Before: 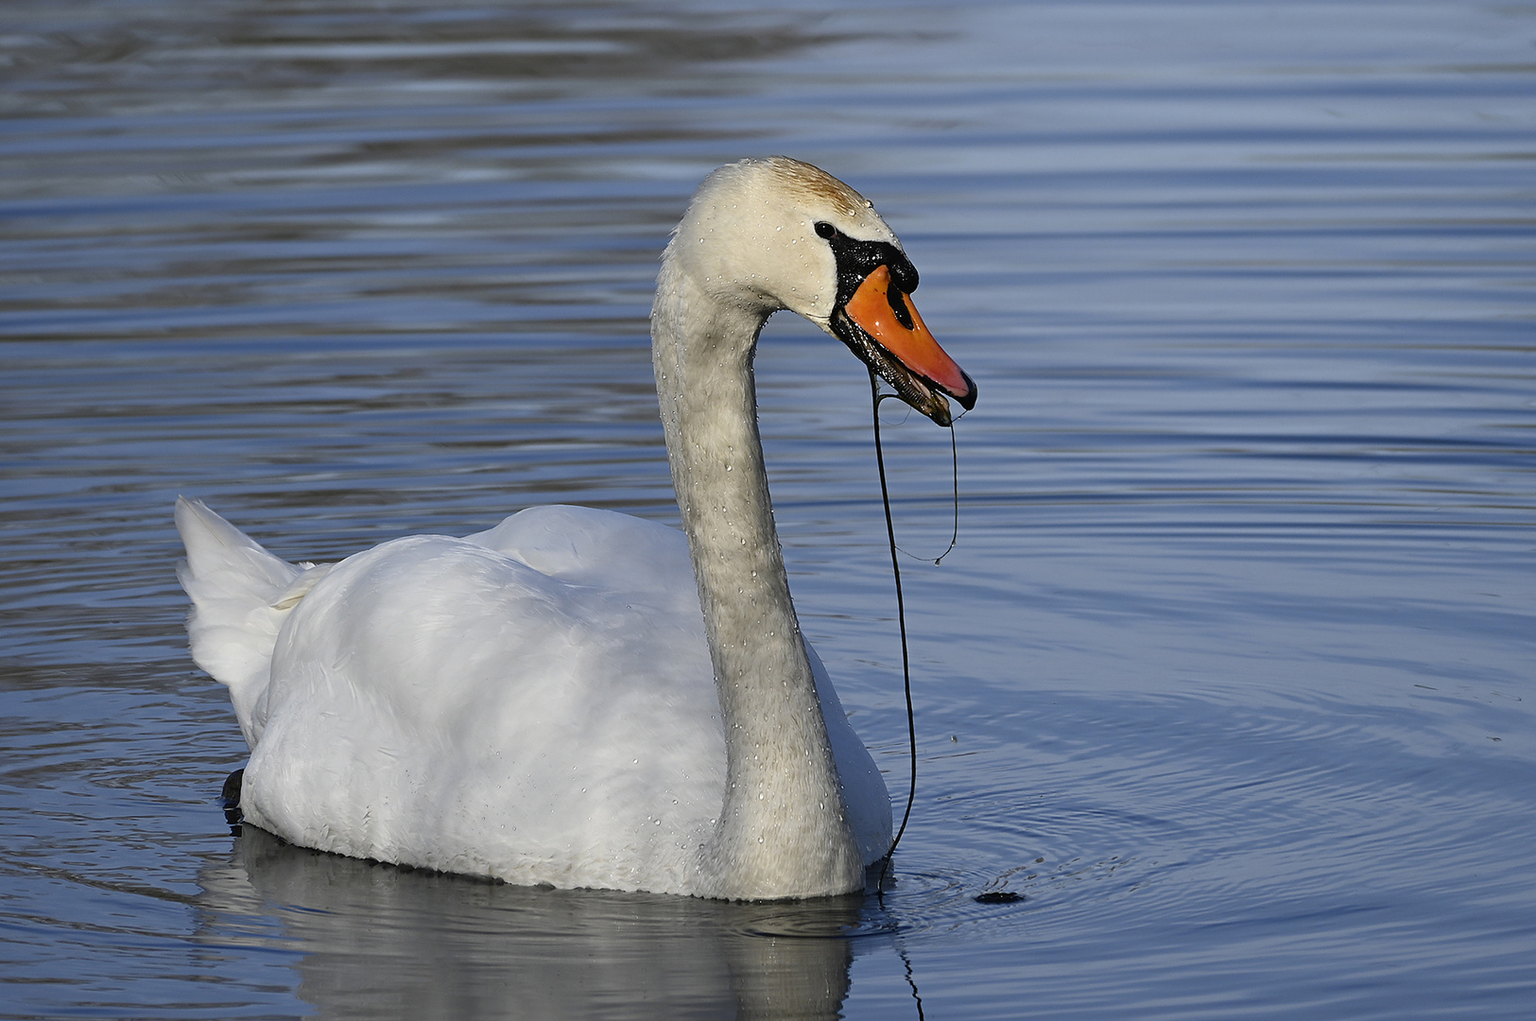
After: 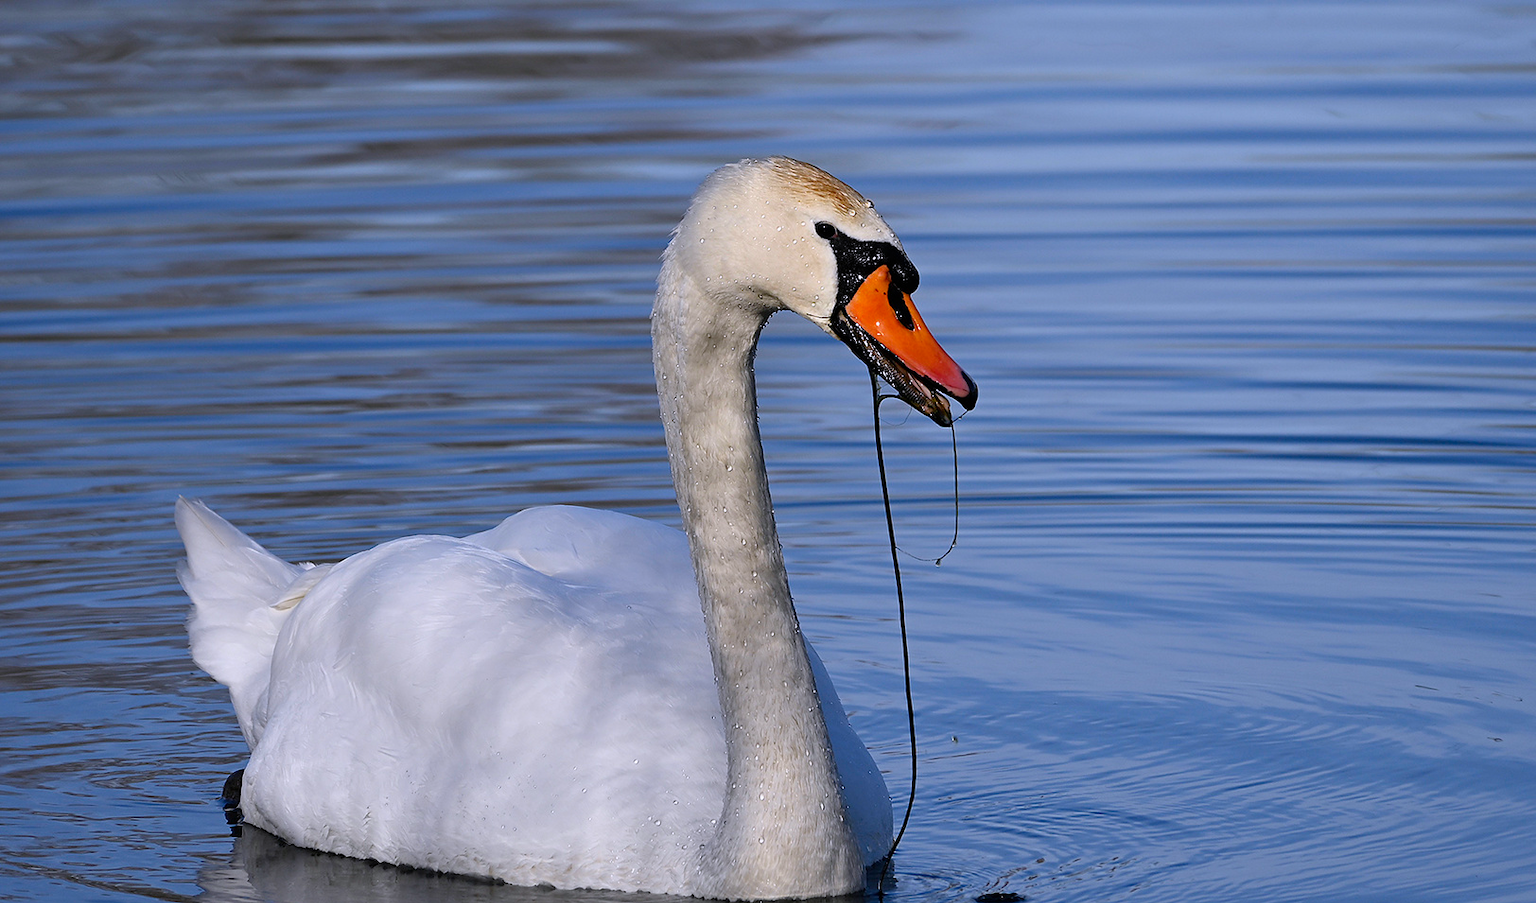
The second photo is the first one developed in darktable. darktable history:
white balance: red 1.004, blue 1.096
crop and rotate: top 0%, bottom 11.49%
color correction: saturation 1.1
